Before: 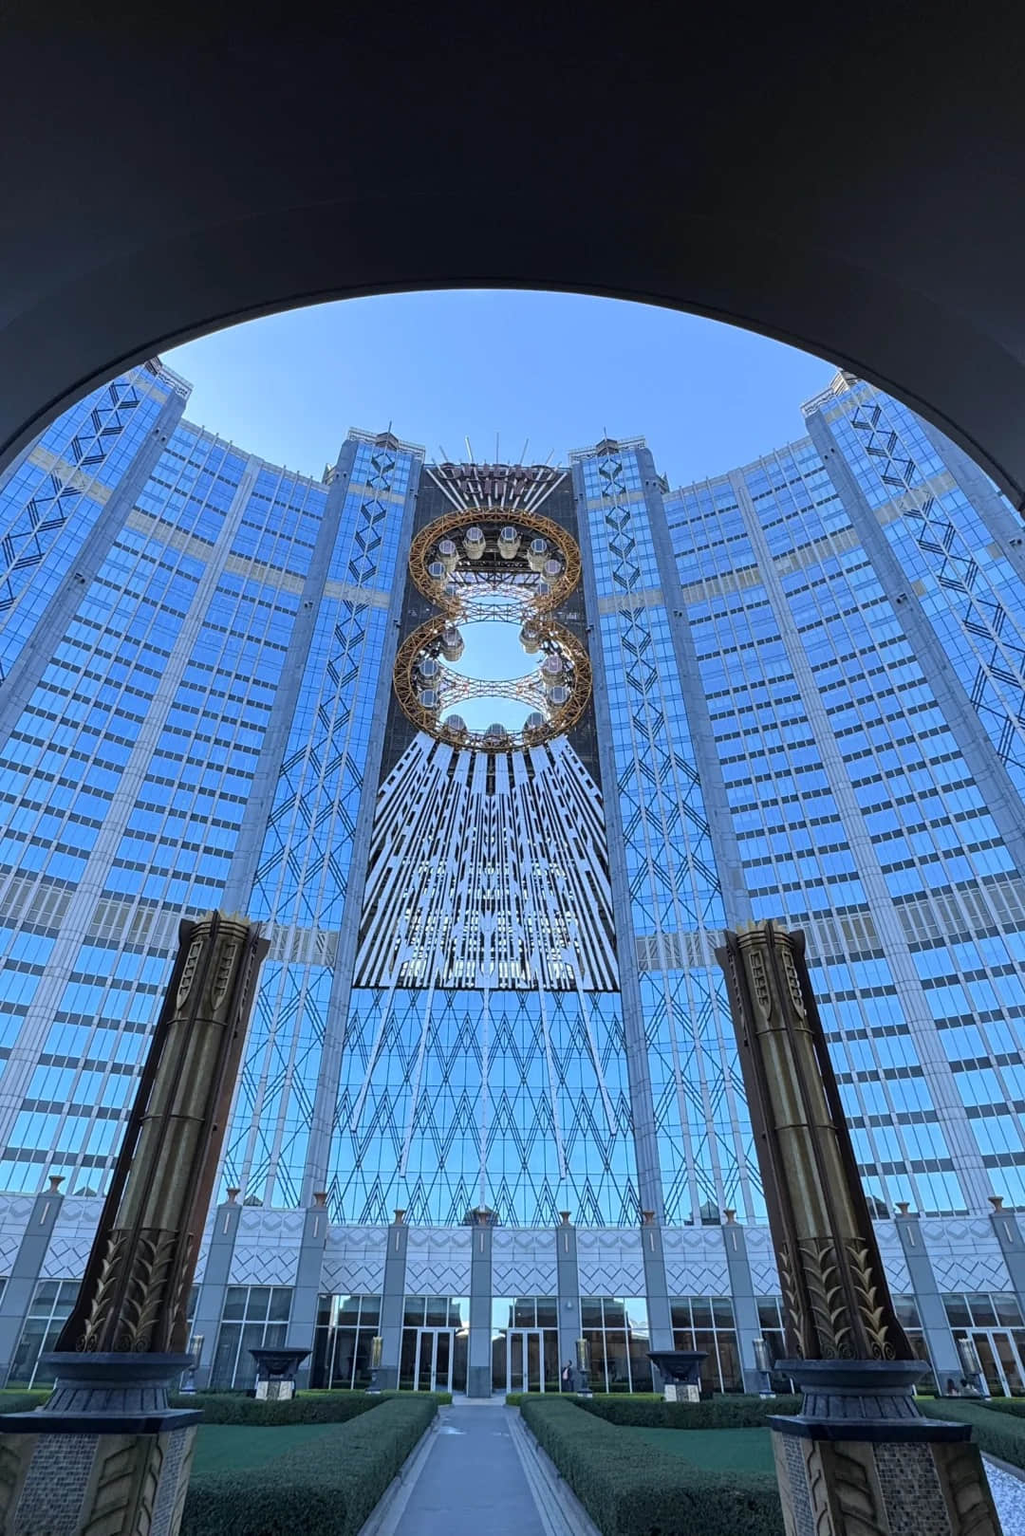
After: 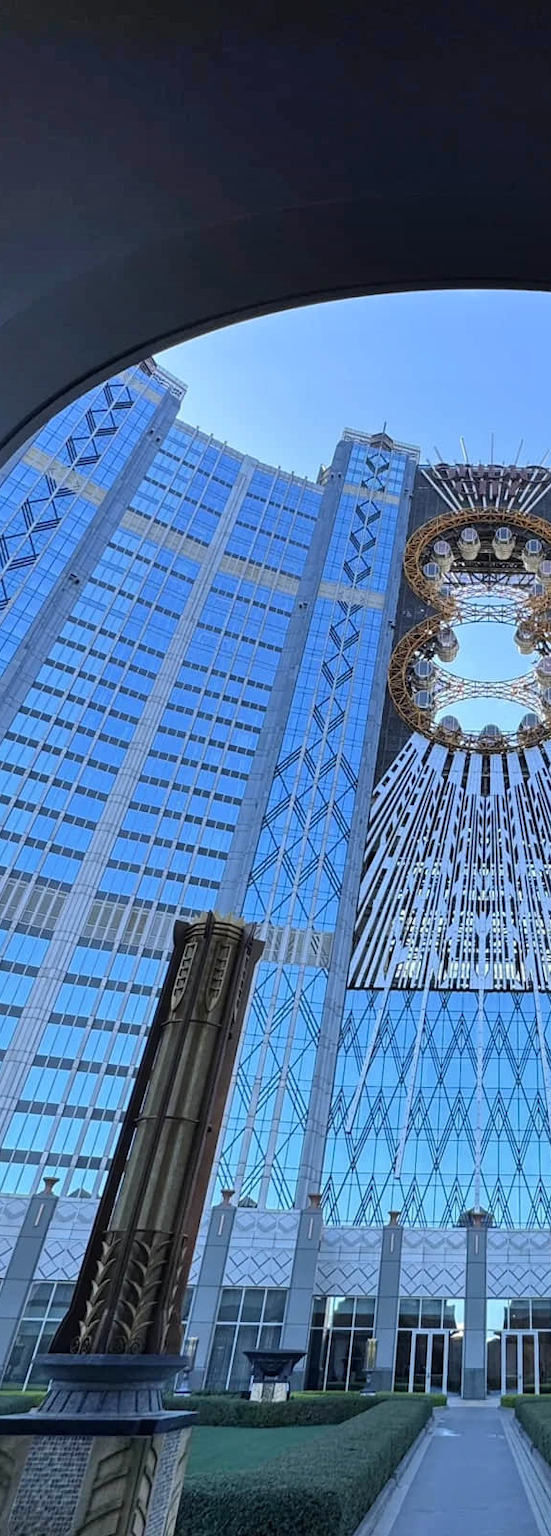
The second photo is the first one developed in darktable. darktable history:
shadows and highlights: soften with gaussian
crop: left 0.587%, right 45.588%, bottom 0.086%
